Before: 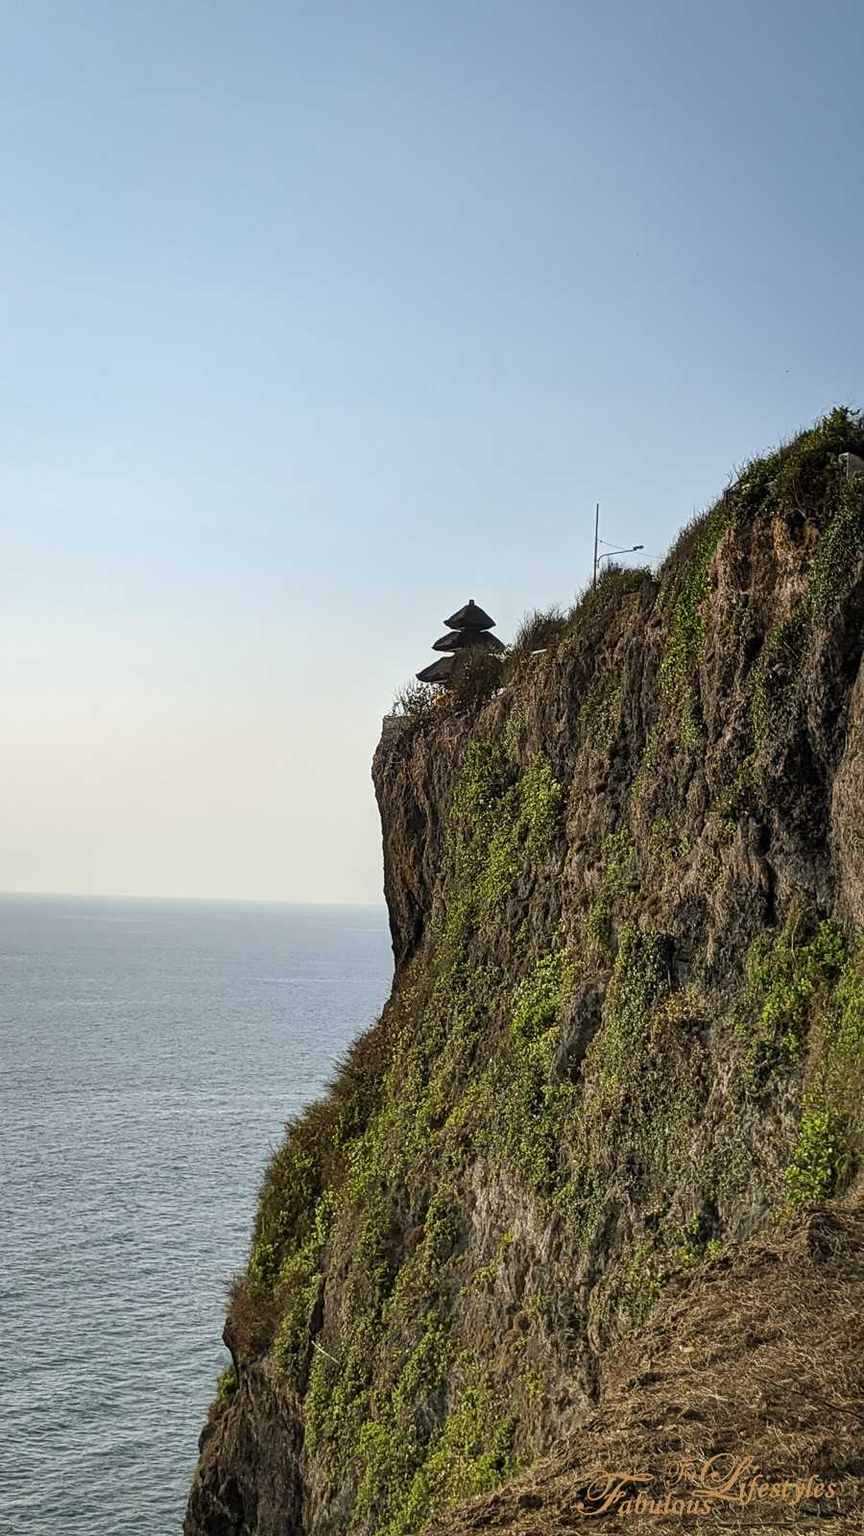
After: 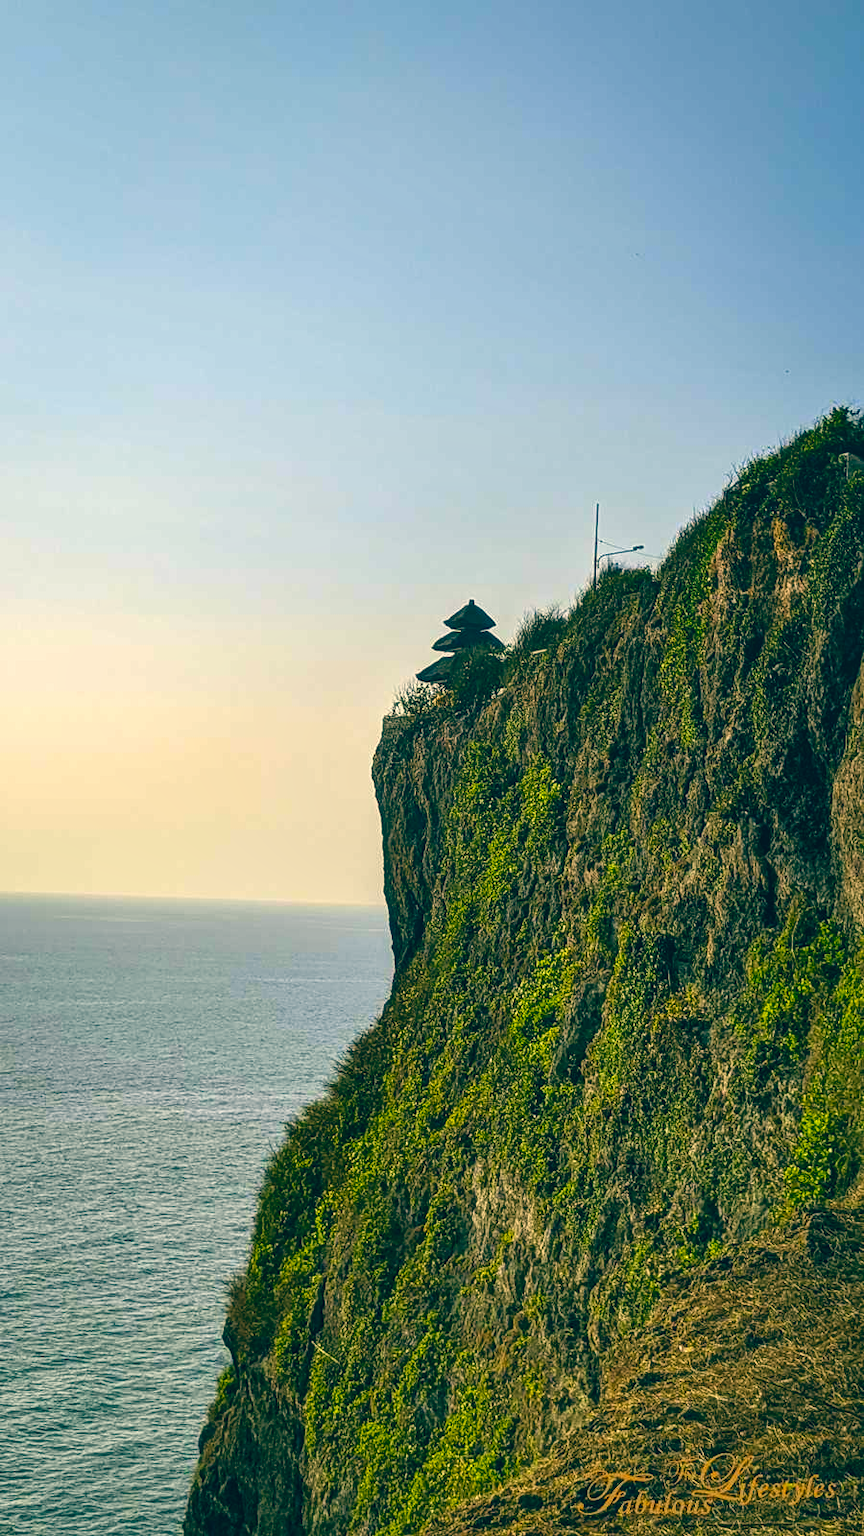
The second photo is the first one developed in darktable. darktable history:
white balance: emerald 1
color balance: lift [1.005, 0.99, 1.007, 1.01], gamma [1, 0.979, 1.011, 1.021], gain [0.923, 1.098, 1.025, 0.902], input saturation 90.45%, contrast 7.73%, output saturation 105.91%
color contrast: green-magenta contrast 1.55, blue-yellow contrast 1.83
local contrast: on, module defaults
